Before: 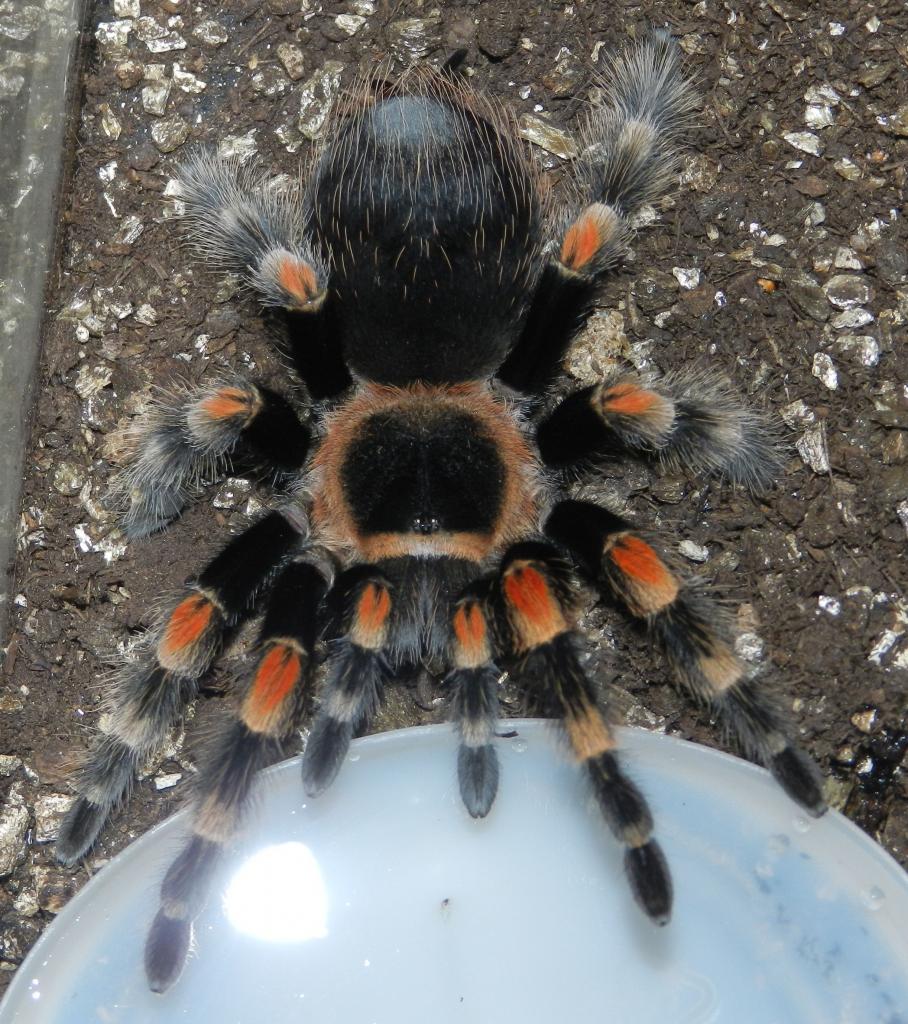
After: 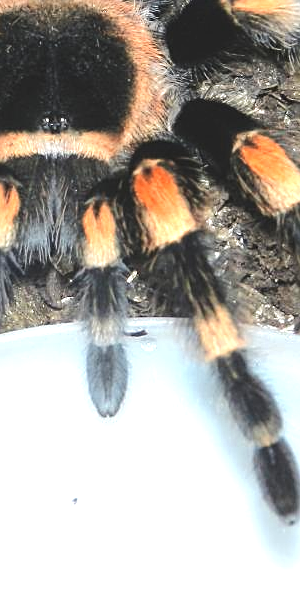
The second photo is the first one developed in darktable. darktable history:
crop: left 40.878%, top 39.176%, right 25.993%, bottom 3.081%
exposure: black level correction -0.005, exposure 1 EV, compensate highlight preservation false
base curve: curves: ch0 [(0, 0) (0.262, 0.32) (0.722, 0.705) (1, 1)]
color zones: curves: ch0 [(0.018, 0.548) (0.197, 0.654) (0.425, 0.447) (0.605, 0.658) (0.732, 0.579)]; ch1 [(0.105, 0.531) (0.224, 0.531) (0.386, 0.39) (0.618, 0.456) (0.732, 0.456) (0.956, 0.421)]; ch2 [(0.039, 0.583) (0.215, 0.465) (0.399, 0.544) (0.465, 0.548) (0.614, 0.447) (0.724, 0.43) (0.882, 0.623) (0.956, 0.632)]
sharpen: on, module defaults
